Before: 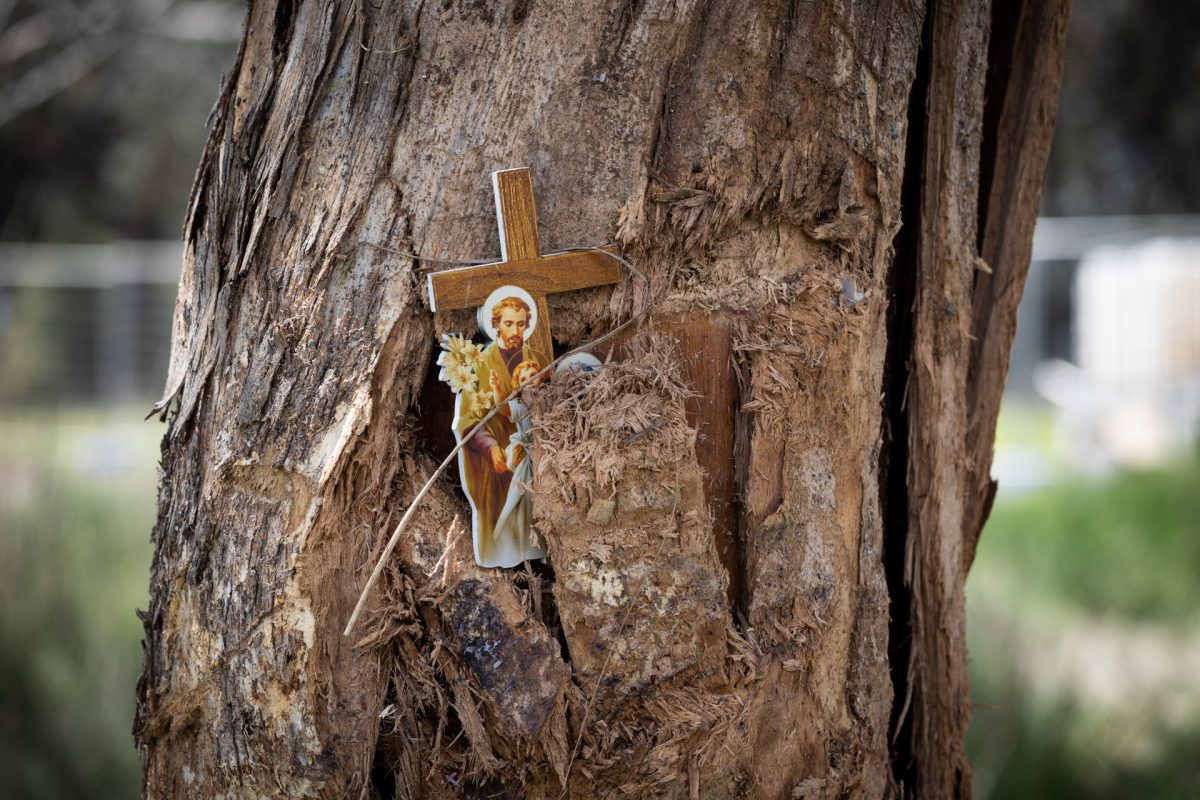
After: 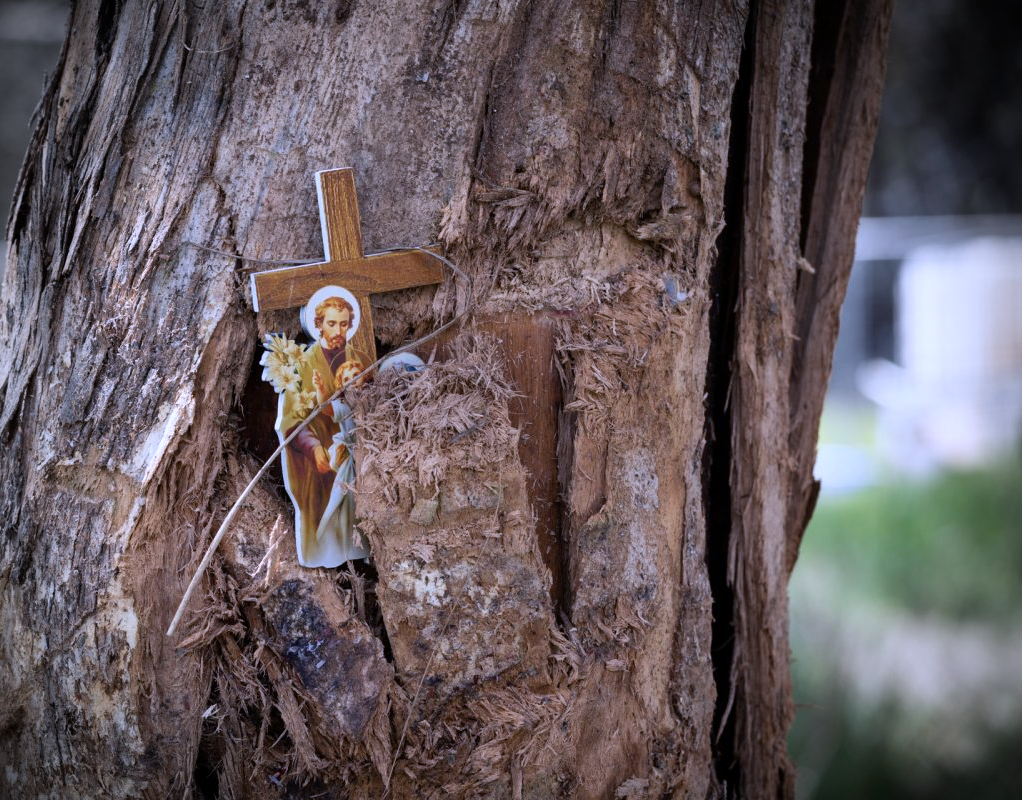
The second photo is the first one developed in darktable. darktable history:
color calibration: illuminant as shot in camera, x 0.379, y 0.396, temperature 4145.65 K
crop and rotate: left 14.818%
vignetting: brightness -0.8
